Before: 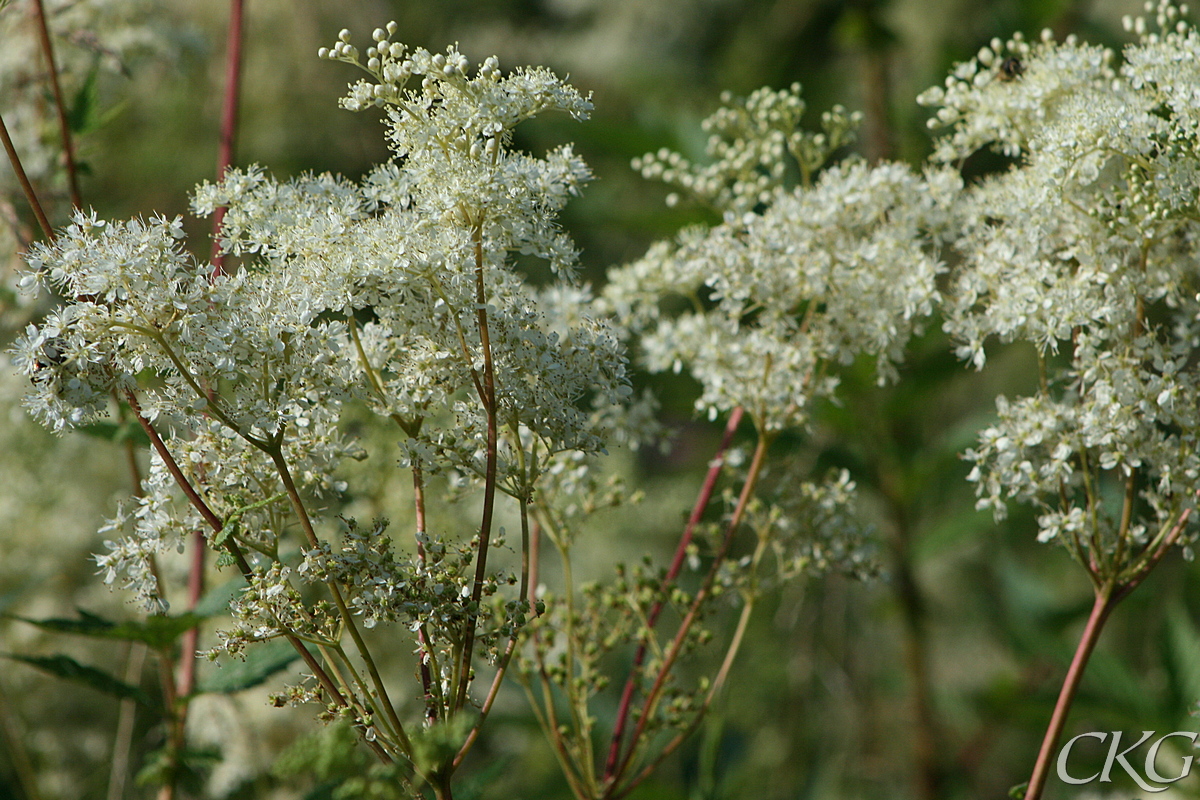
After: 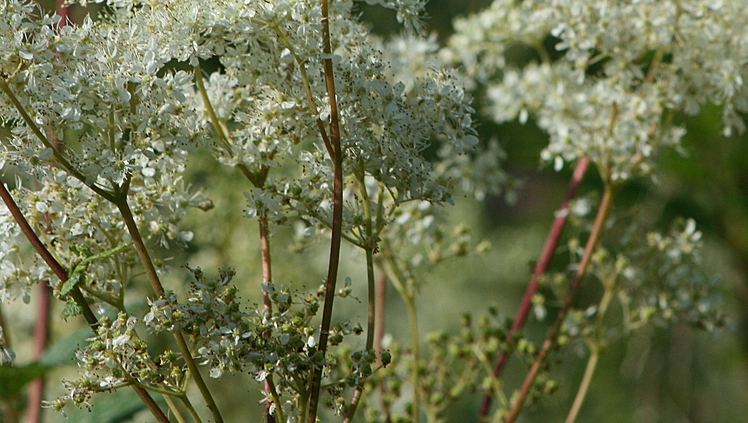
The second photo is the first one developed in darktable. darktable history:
crop: left 12.915%, top 31.272%, right 24.715%, bottom 15.794%
